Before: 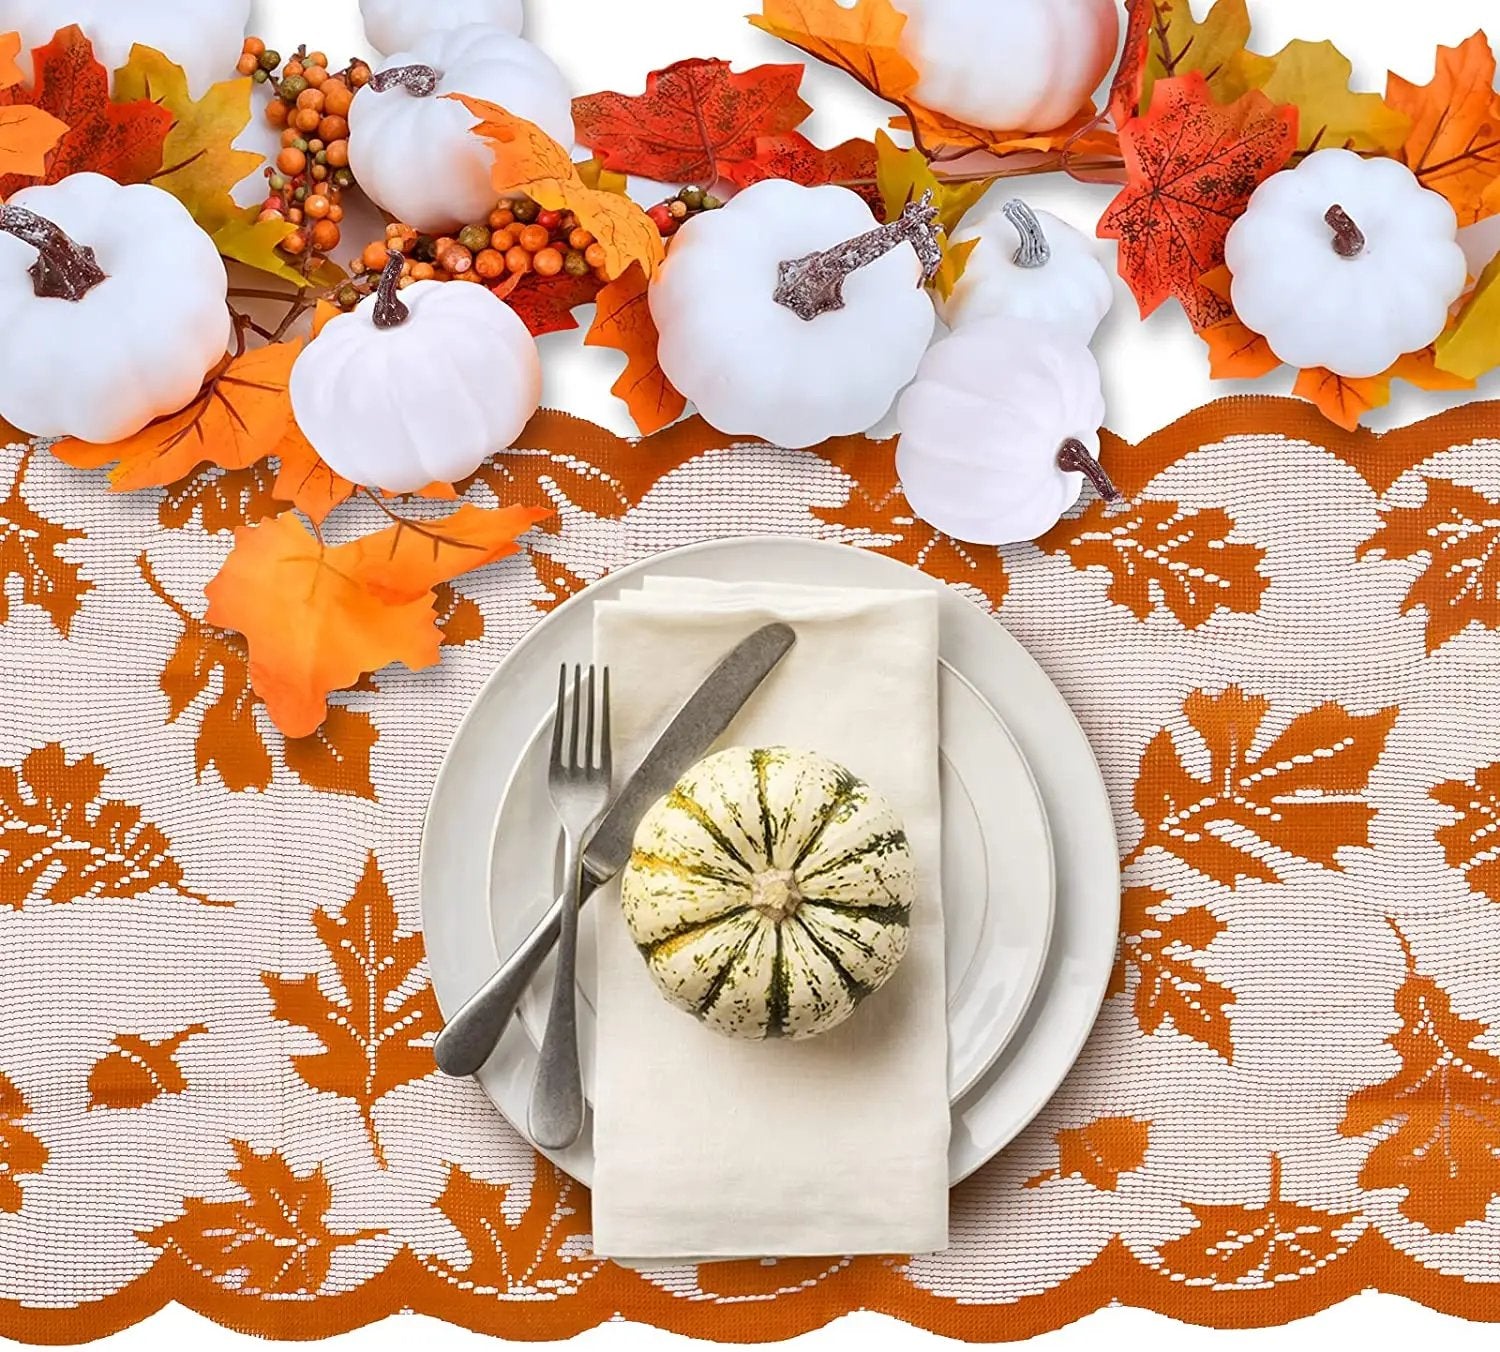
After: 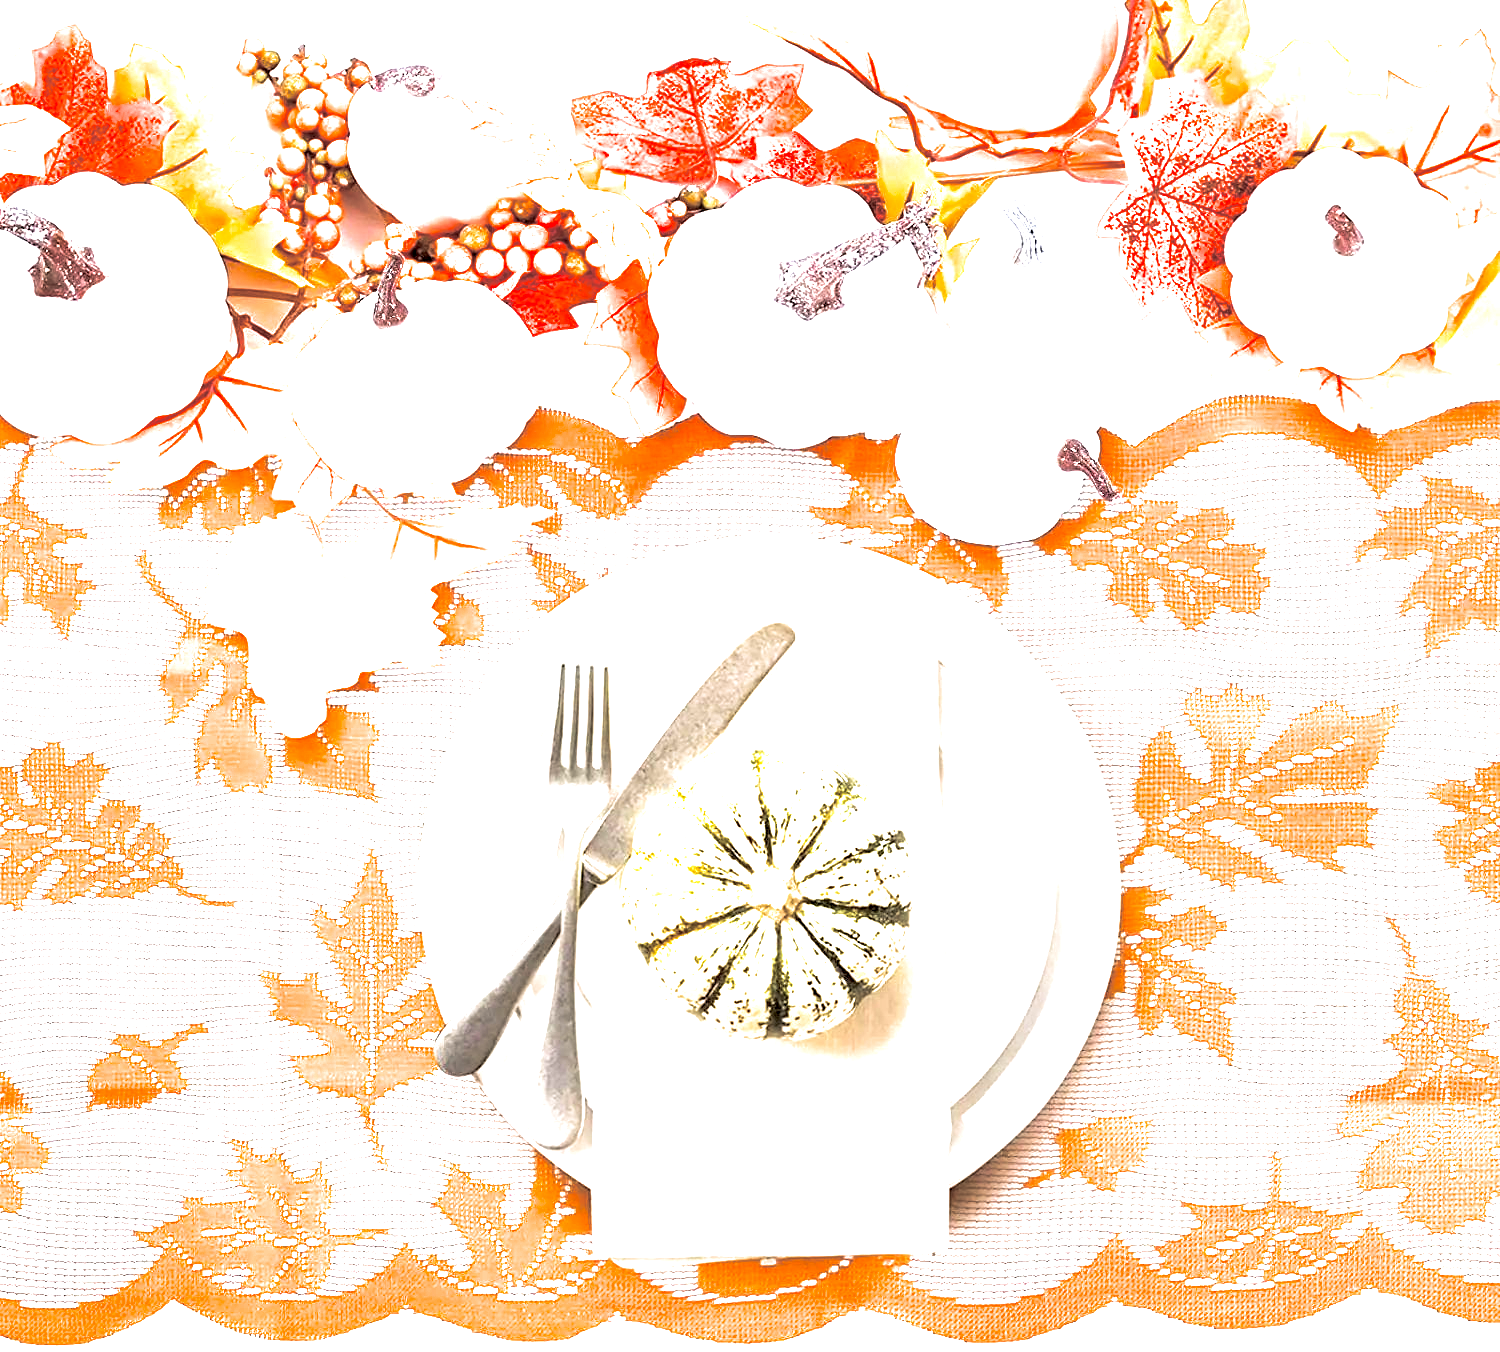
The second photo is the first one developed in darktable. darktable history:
split-toning: shadows › hue 36°, shadows › saturation 0.05, highlights › hue 10.8°, highlights › saturation 0.15, compress 40%
exposure: black level correction 0.005, exposure 2.084 EV, compensate highlight preservation false
